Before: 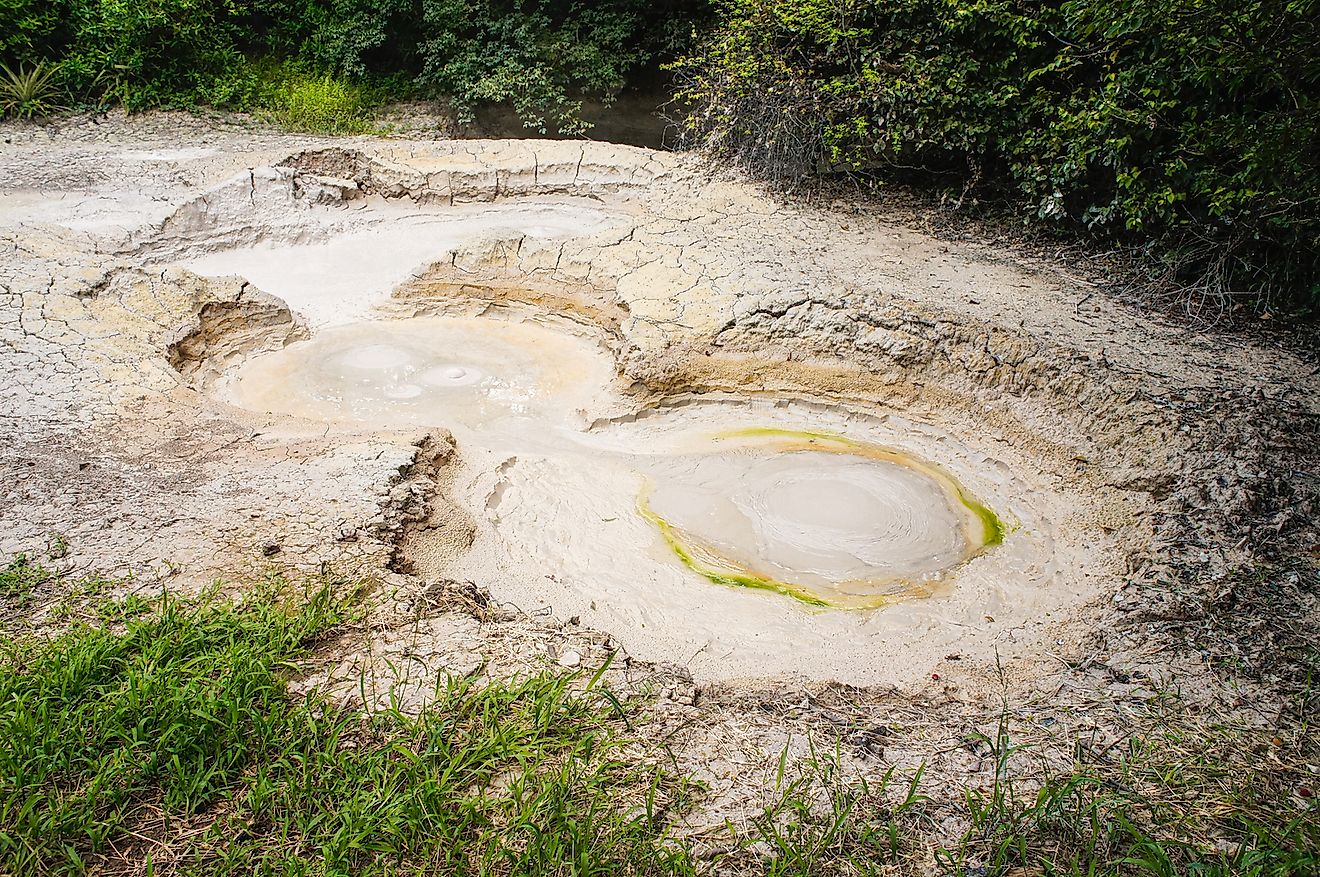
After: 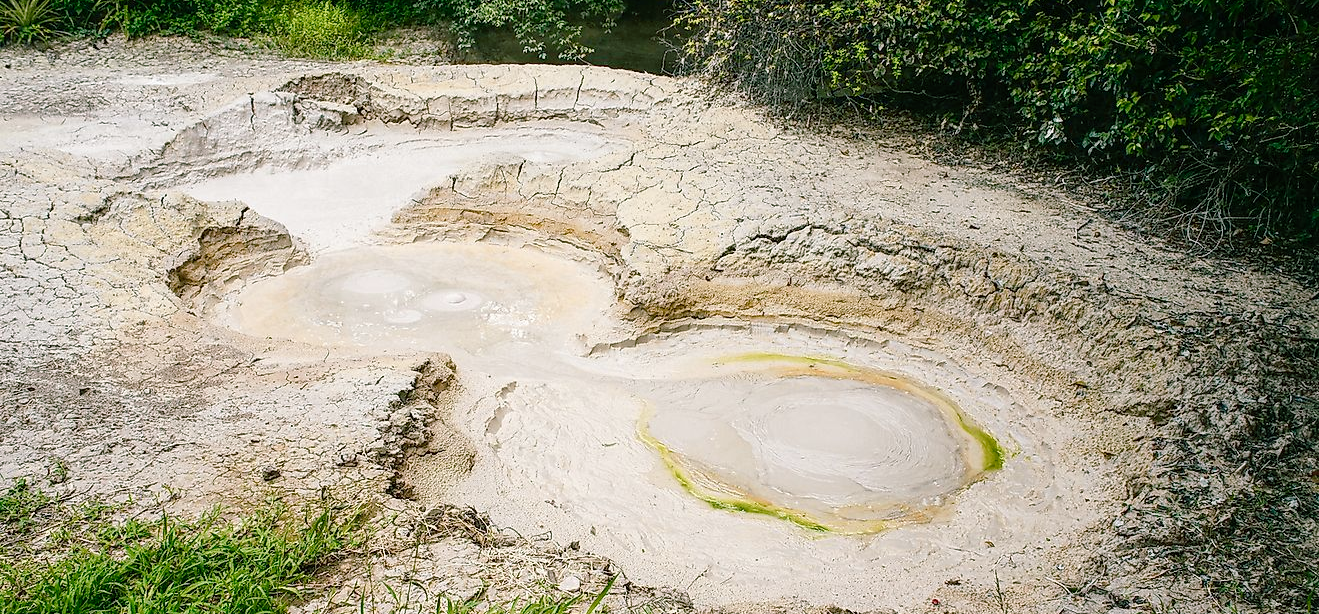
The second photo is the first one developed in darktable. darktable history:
crop and rotate: top 8.554%, bottom 21.382%
color balance rgb: shadows lift › chroma 11.555%, shadows lift › hue 133.88°, linear chroma grading › global chroma 15.376%, perceptual saturation grading › global saturation 0.296%, perceptual saturation grading › highlights -30.355%, perceptual saturation grading › shadows 19.071%
